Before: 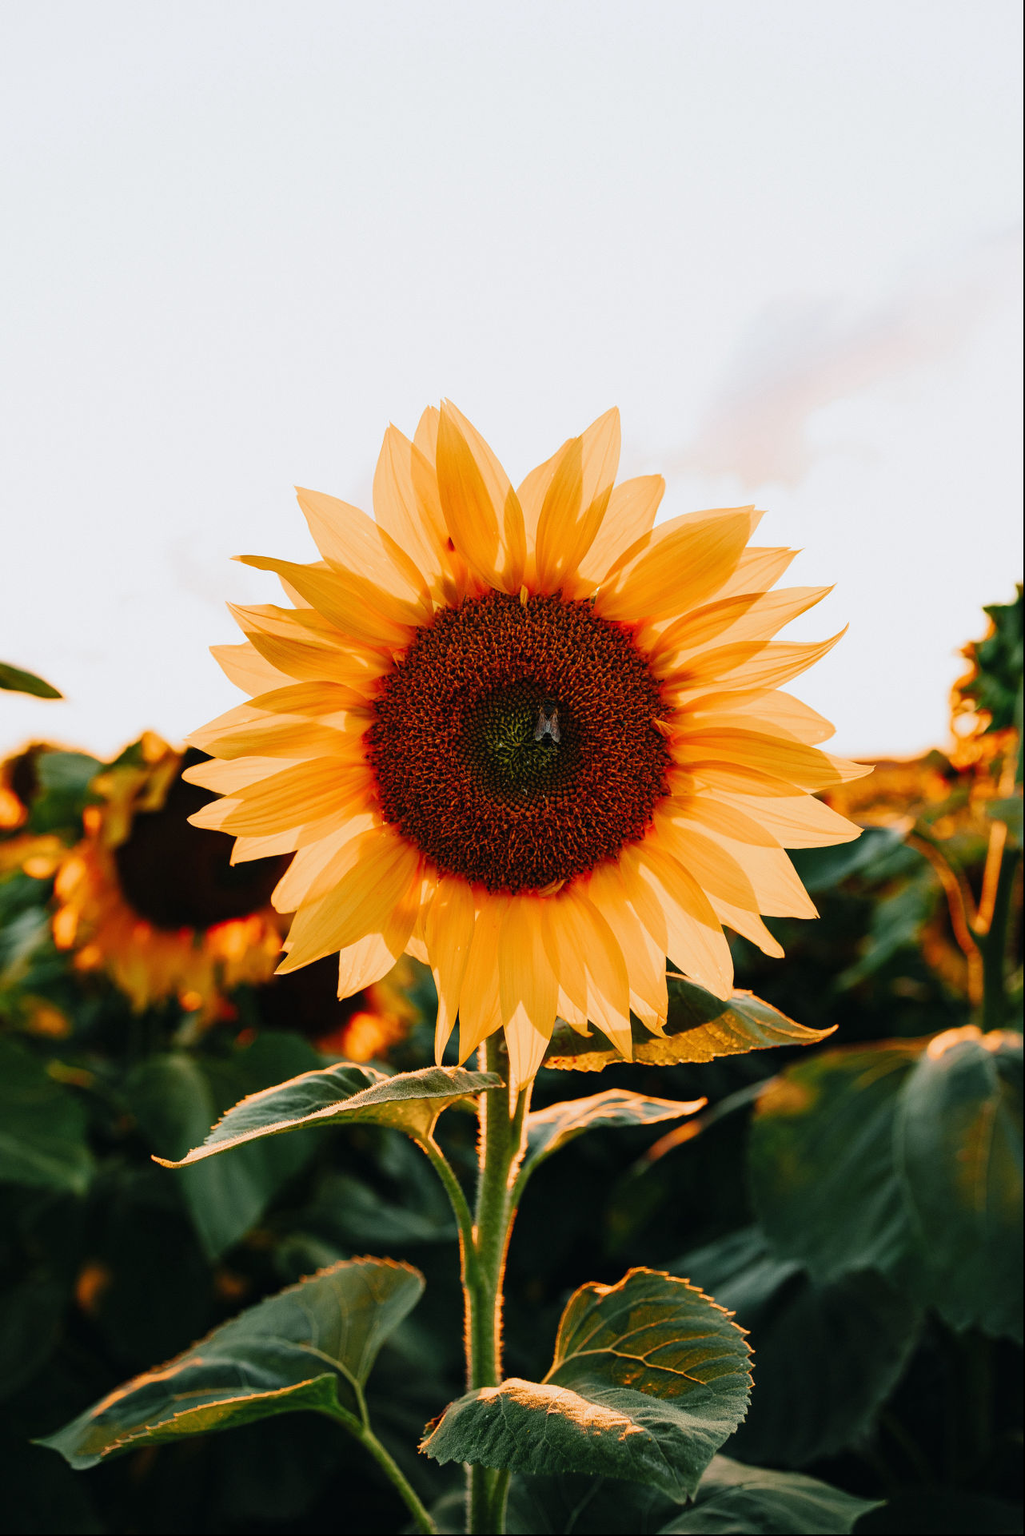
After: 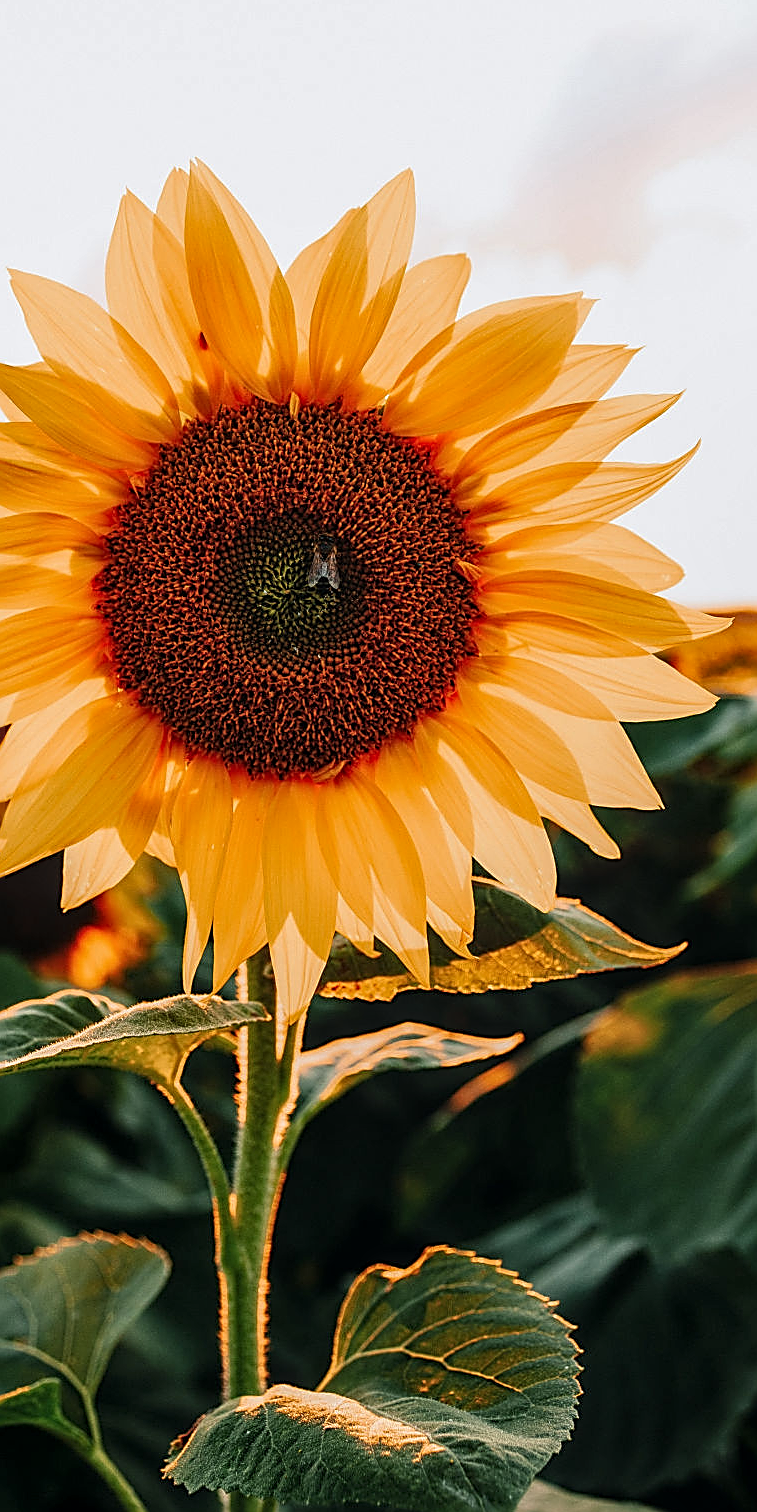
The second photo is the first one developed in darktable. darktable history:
local contrast: on, module defaults
crop and rotate: left 28.256%, top 17.734%, right 12.656%, bottom 3.573%
sharpen: amount 1
